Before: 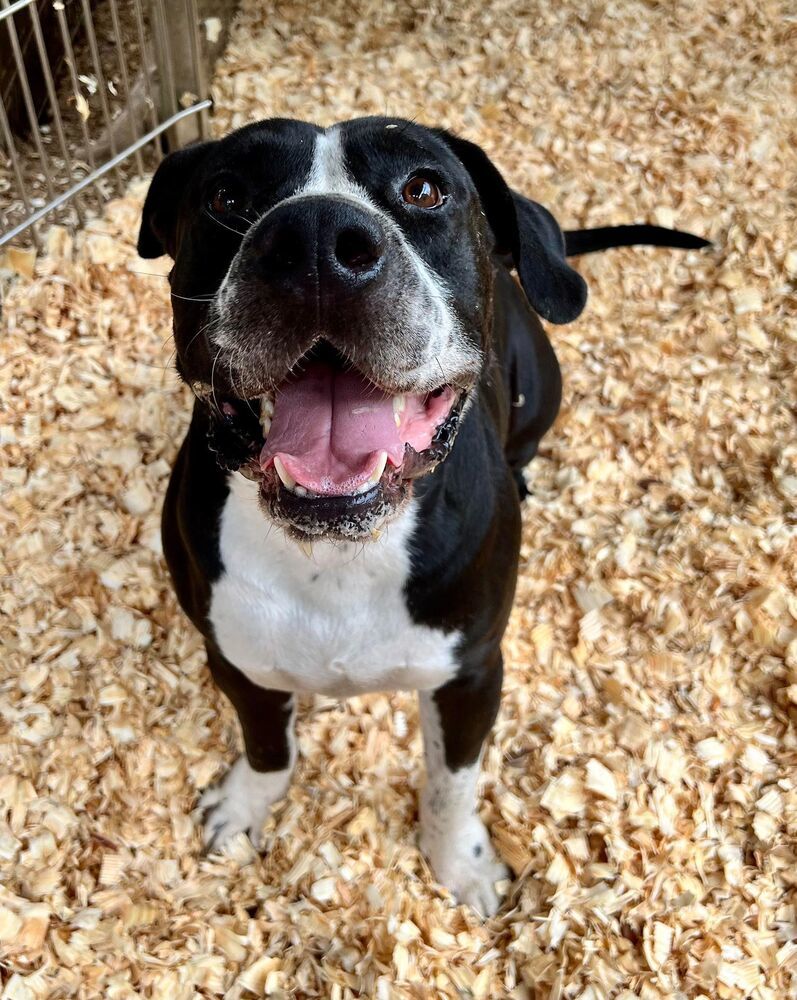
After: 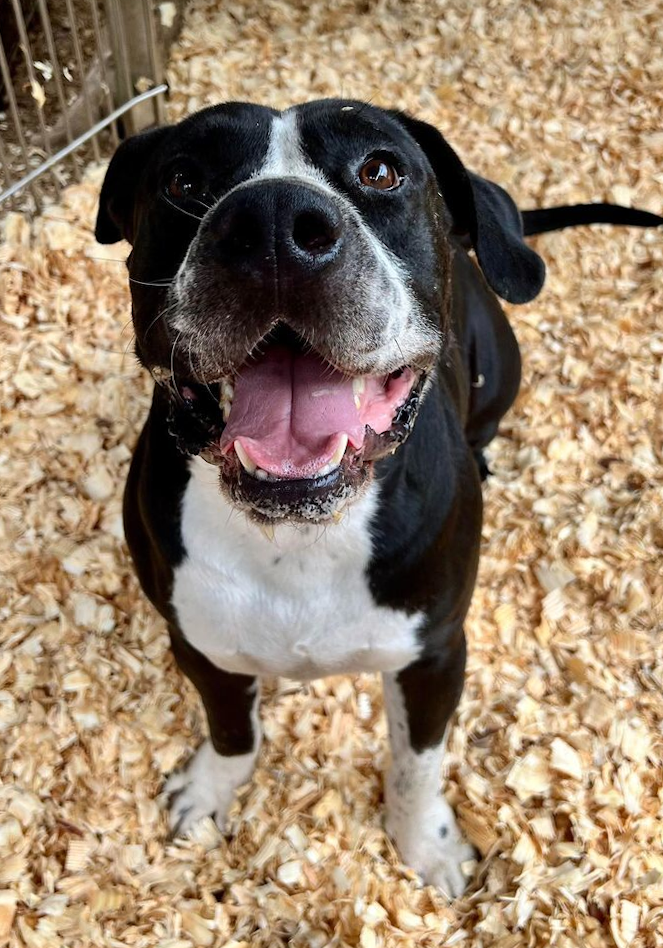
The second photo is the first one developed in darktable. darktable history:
crop and rotate: angle 0.793°, left 4.159%, top 0.982%, right 11.206%, bottom 2.488%
